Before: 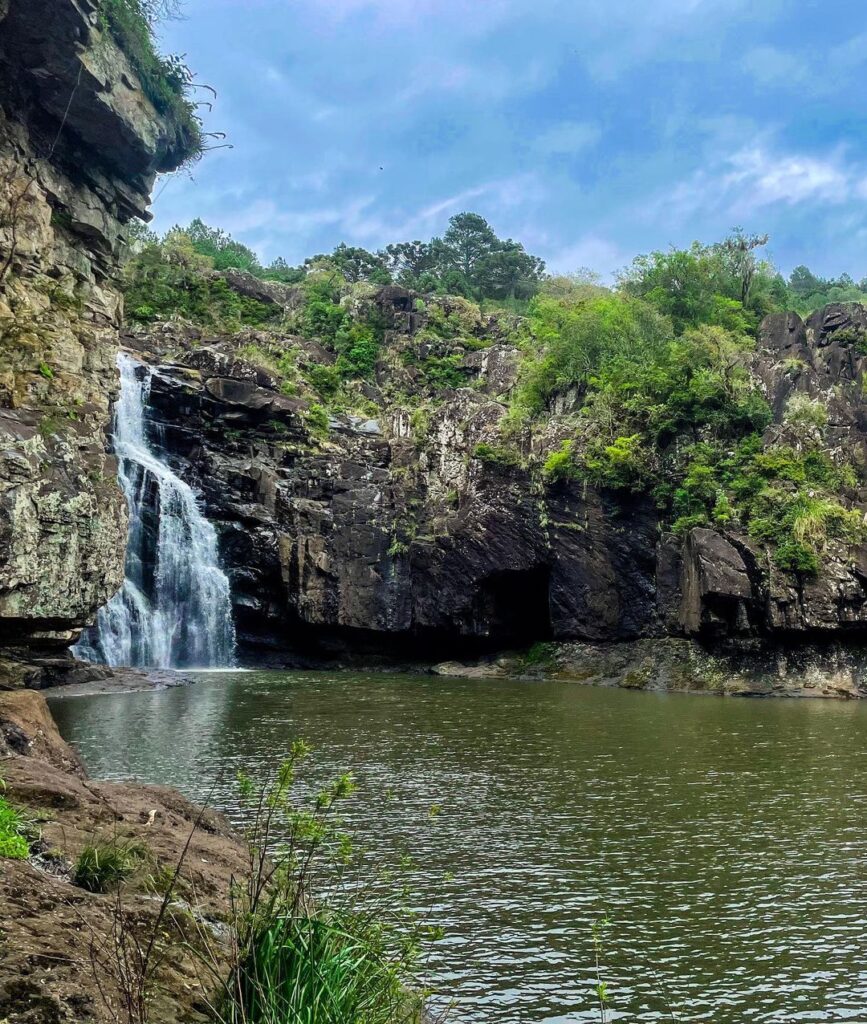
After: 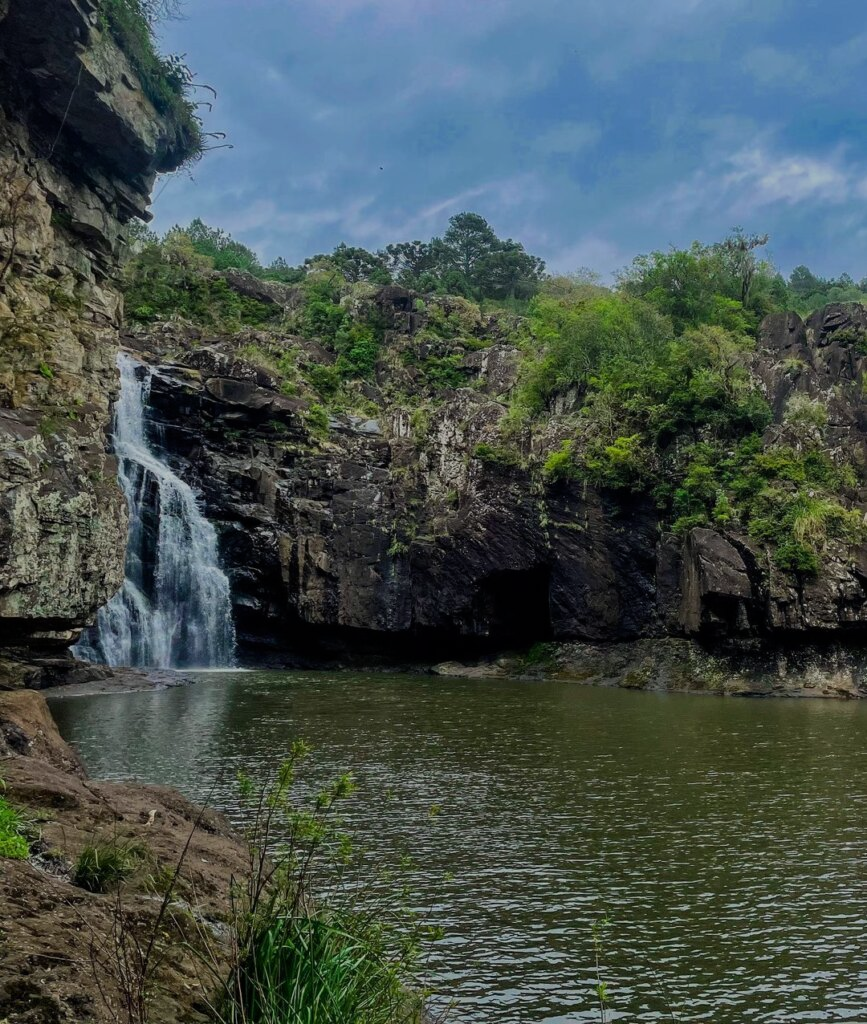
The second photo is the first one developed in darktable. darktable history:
exposure: exposure -0.903 EV, compensate exposure bias true, compensate highlight preservation false
color correction: highlights b* 0.055
